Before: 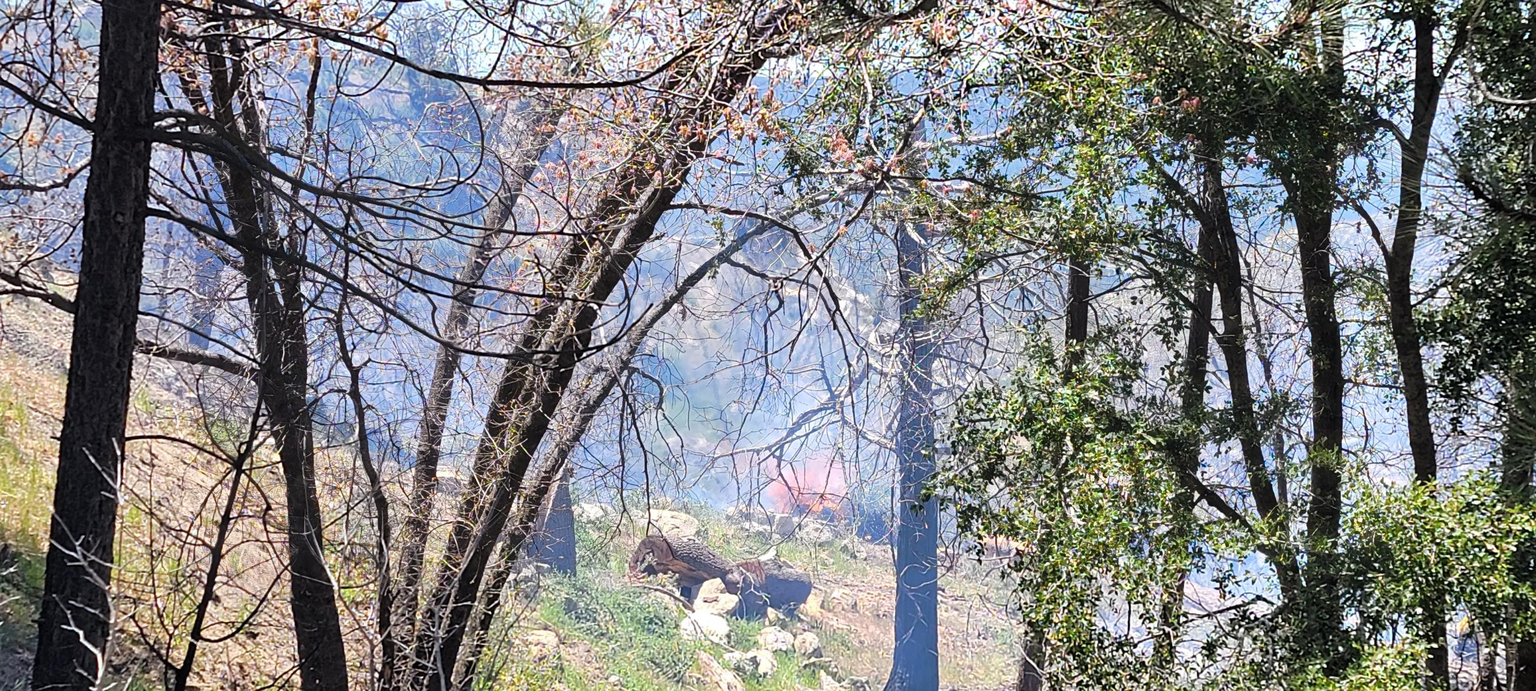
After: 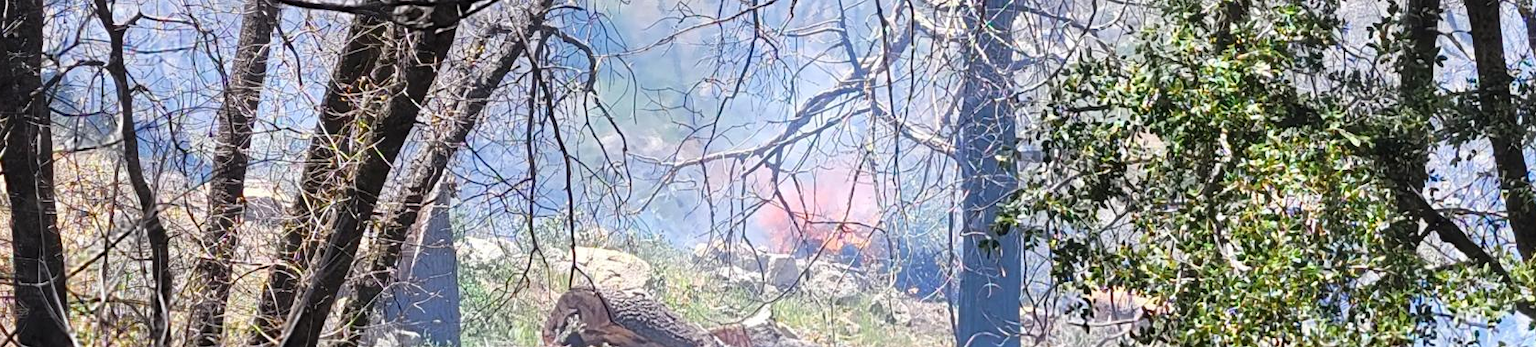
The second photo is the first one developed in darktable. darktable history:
crop: left 18.218%, top 50.695%, right 17.283%, bottom 16.904%
